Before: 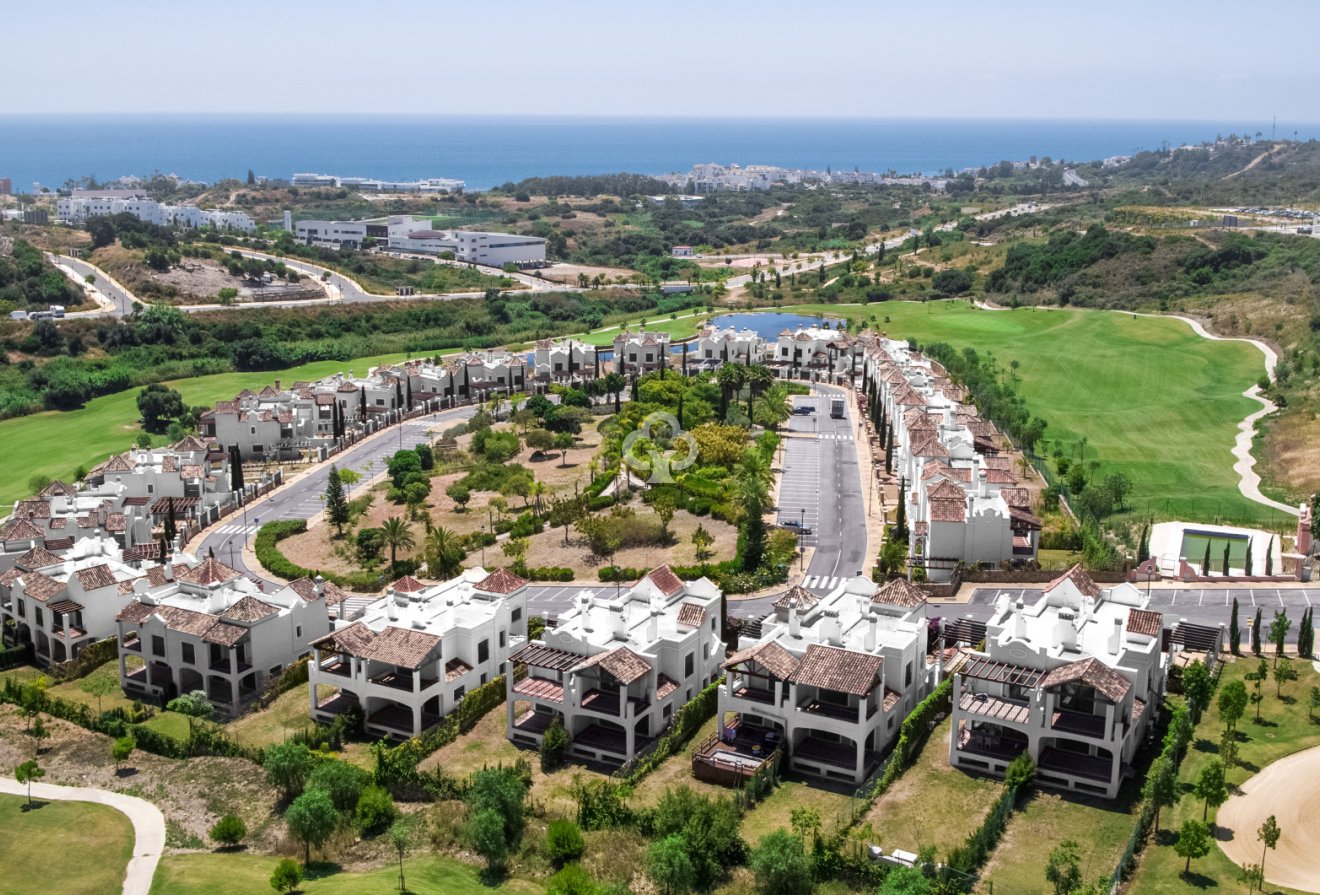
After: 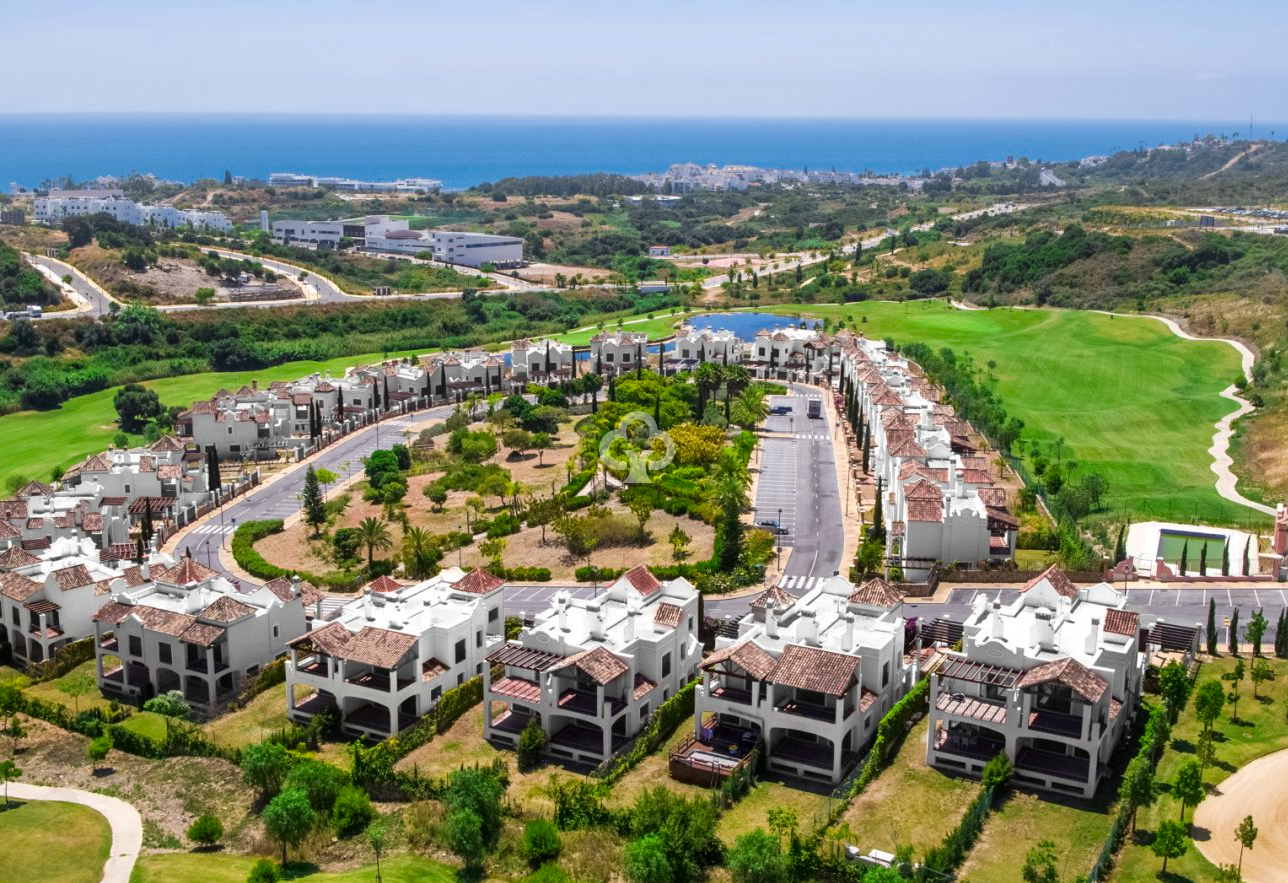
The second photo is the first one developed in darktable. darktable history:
crop and rotate: left 1.774%, right 0.633%, bottom 1.28%
color zones: curves: ch0 [(0, 0.613) (0.01, 0.613) (0.245, 0.448) (0.498, 0.529) (0.642, 0.665) (0.879, 0.777) (0.99, 0.613)]; ch1 [(0, 0) (0.143, 0) (0.286, 0) (0.429, 0) (0.571, 0) (0.714, 0) (0.857, 0)], mix -138.01%
